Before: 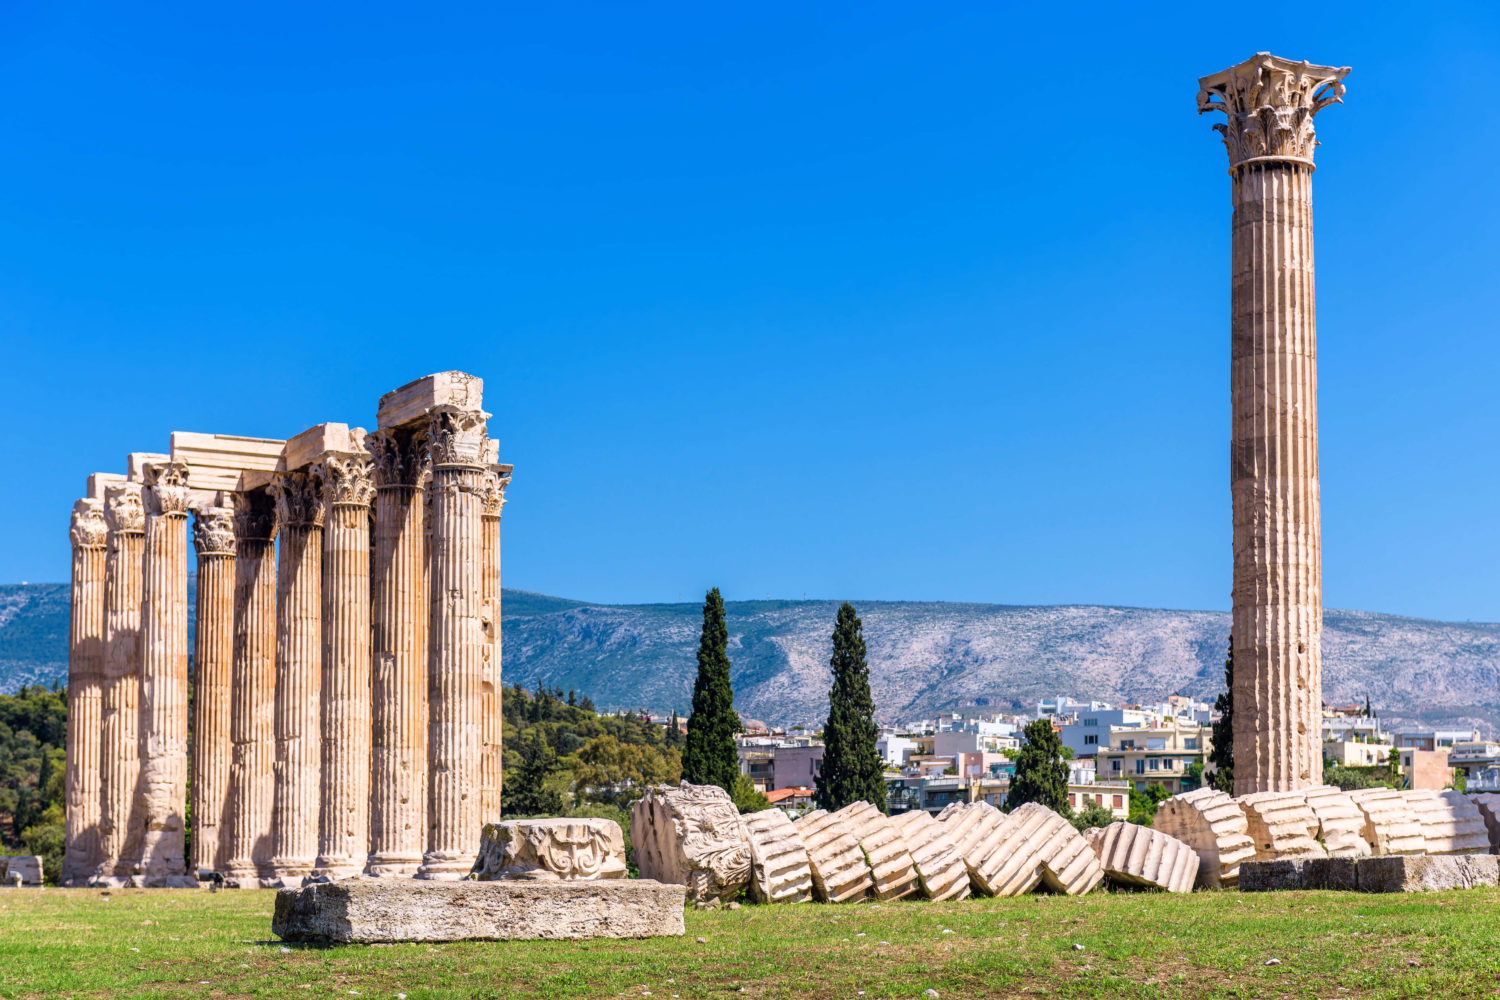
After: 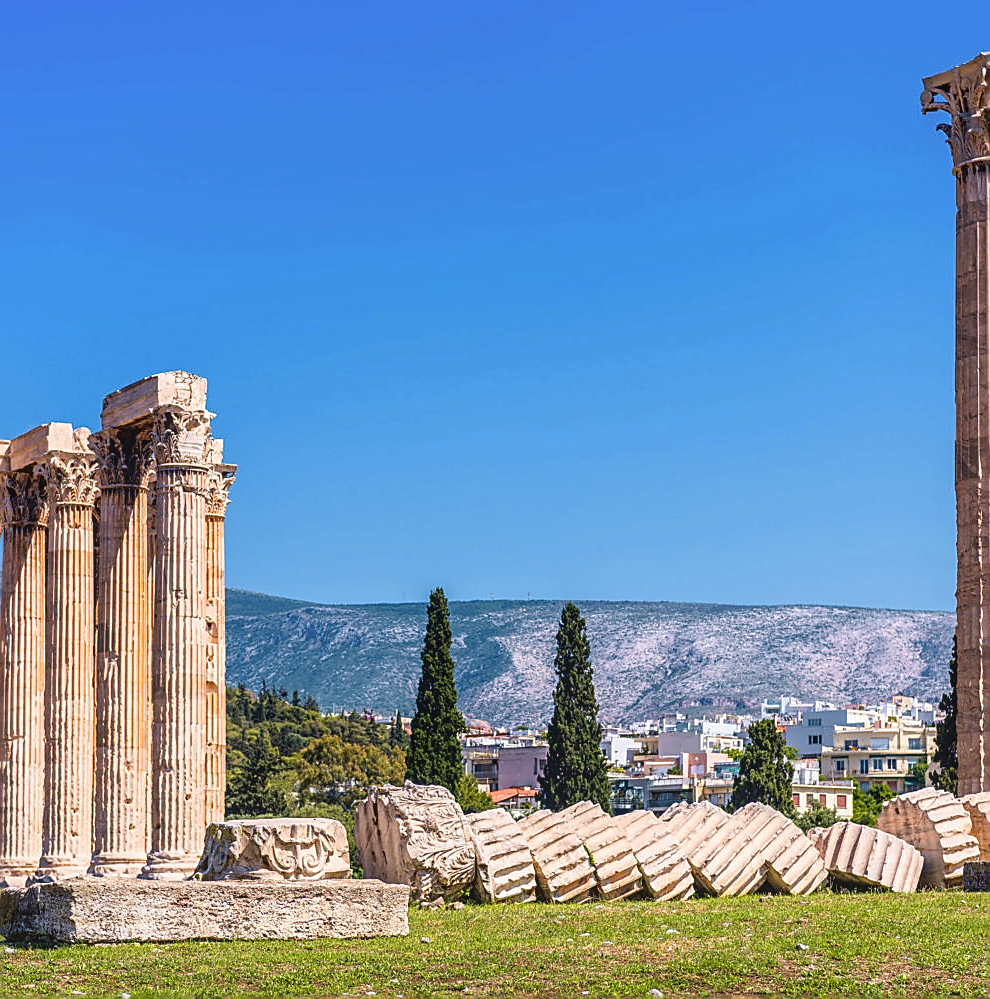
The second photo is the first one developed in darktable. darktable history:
local contrast: detail 110%
crop and rotate: left 18.442%, right 15.508%
tone curve: curves: ch0 [(0, 0.024) (0.119, 0.146) (0.474, 0.485) (0.718, 0.739) (0.817, 0.839) (1, 0.998)]; ch1 [(0, 0) (0.377, 0.416) (0.439, 0.451) (0.477, 0.477) (0.501, 0.503) (0.538, 0.544) (0.58, 0.602) (0.664, 0.676) (0.783, 0.804) (1, 1)]; ch2 [(0, 0) (0.38, 0.405) (0.463, 0.456) (0.498, 0.497) (0.524, 0.535) (0.578, 0.576) (0.648, 0.665) (1, 1)], color space Lab, independent channels, preserve colors none
sharpen: radius 1.4, amount 1.25, threshold 0.7
